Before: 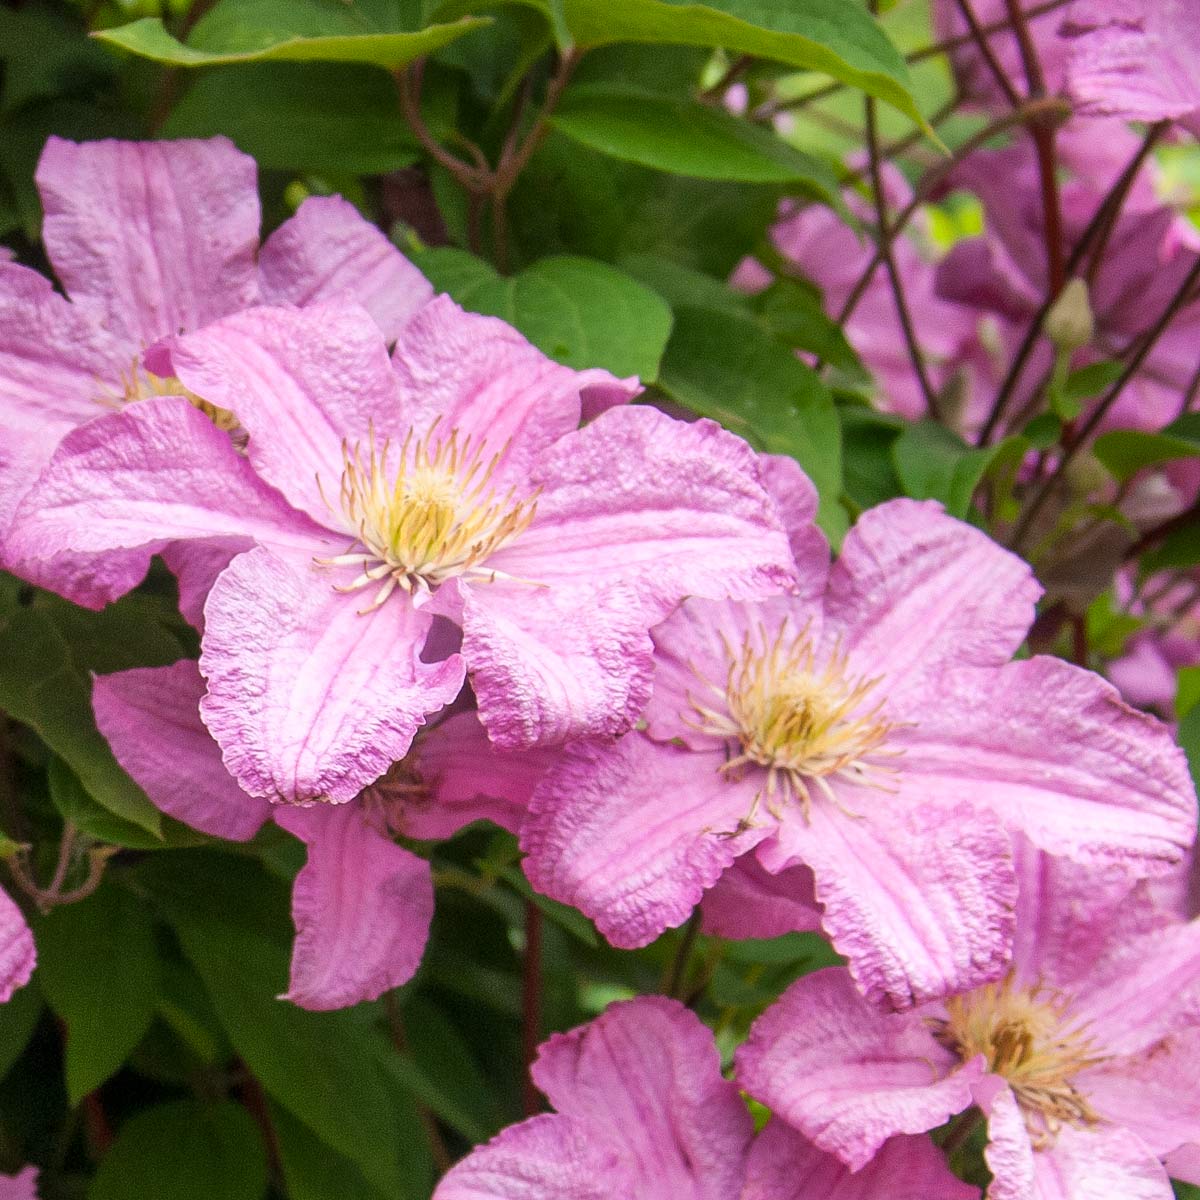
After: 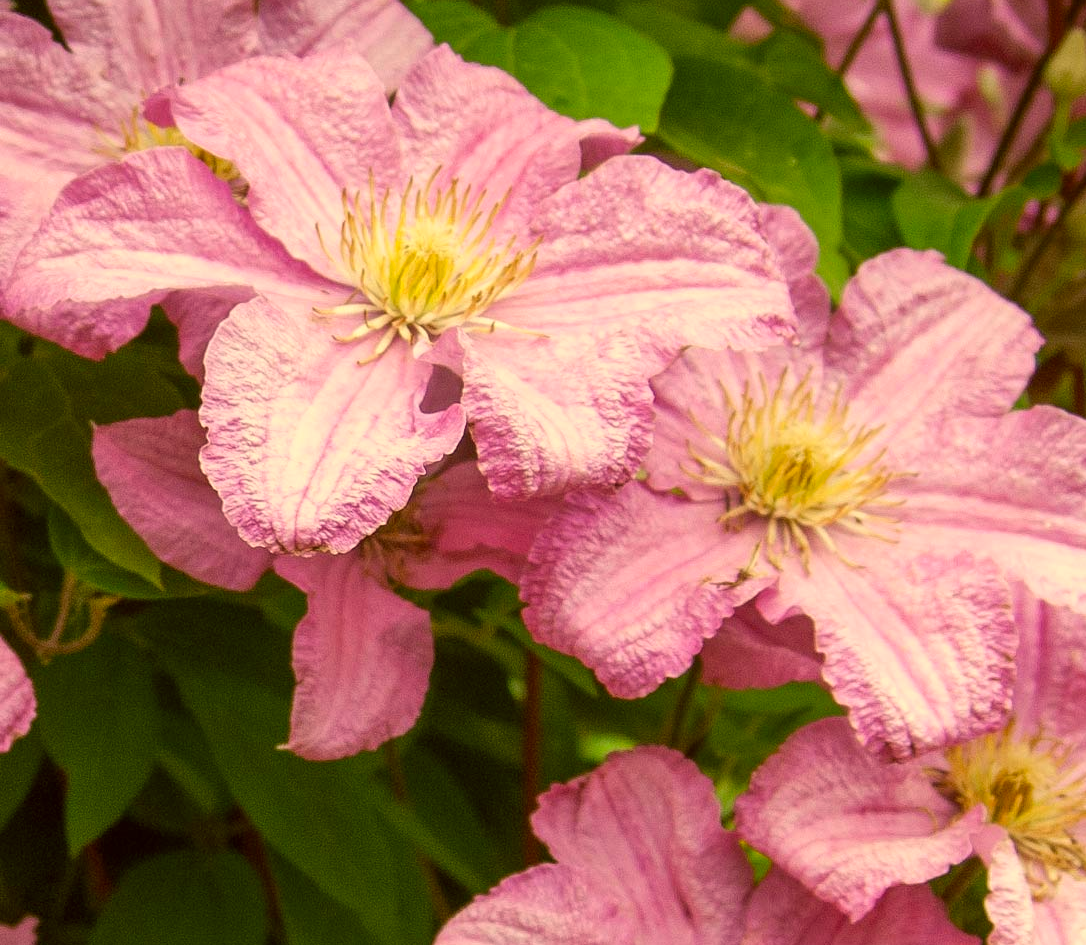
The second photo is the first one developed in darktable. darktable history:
crop: top 20.916%, right 9.437%, bottom 0.316%
color correction: highlights a* 0.162, highlights b* 29.53, shadows a* -0.162, shadows b* 21.09
